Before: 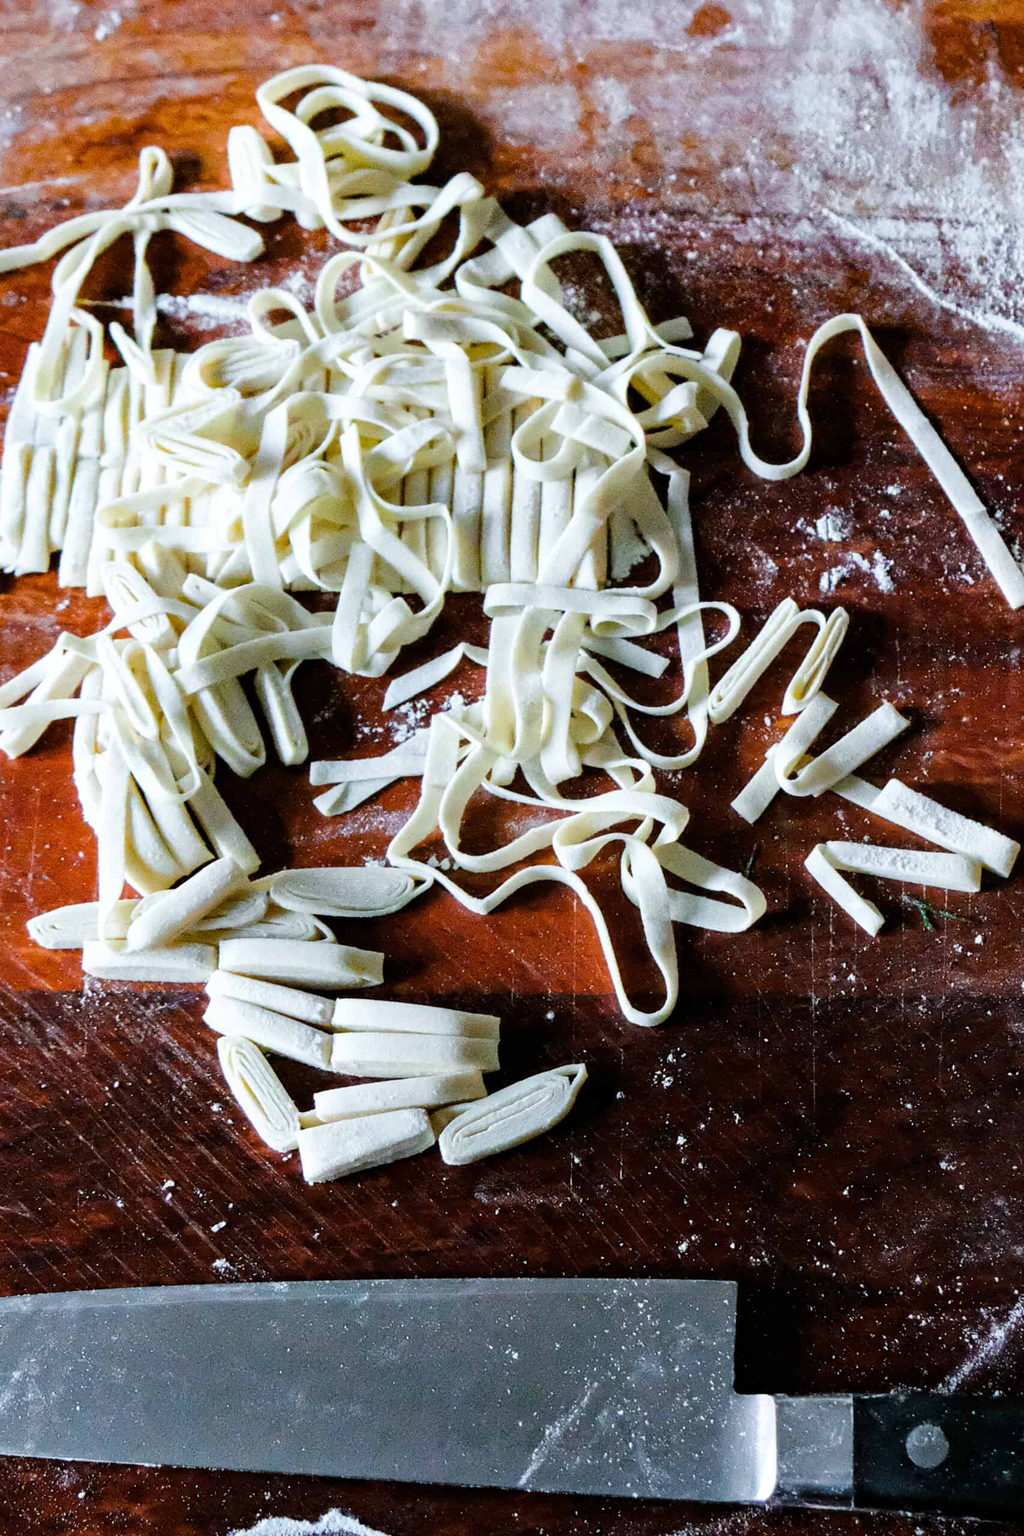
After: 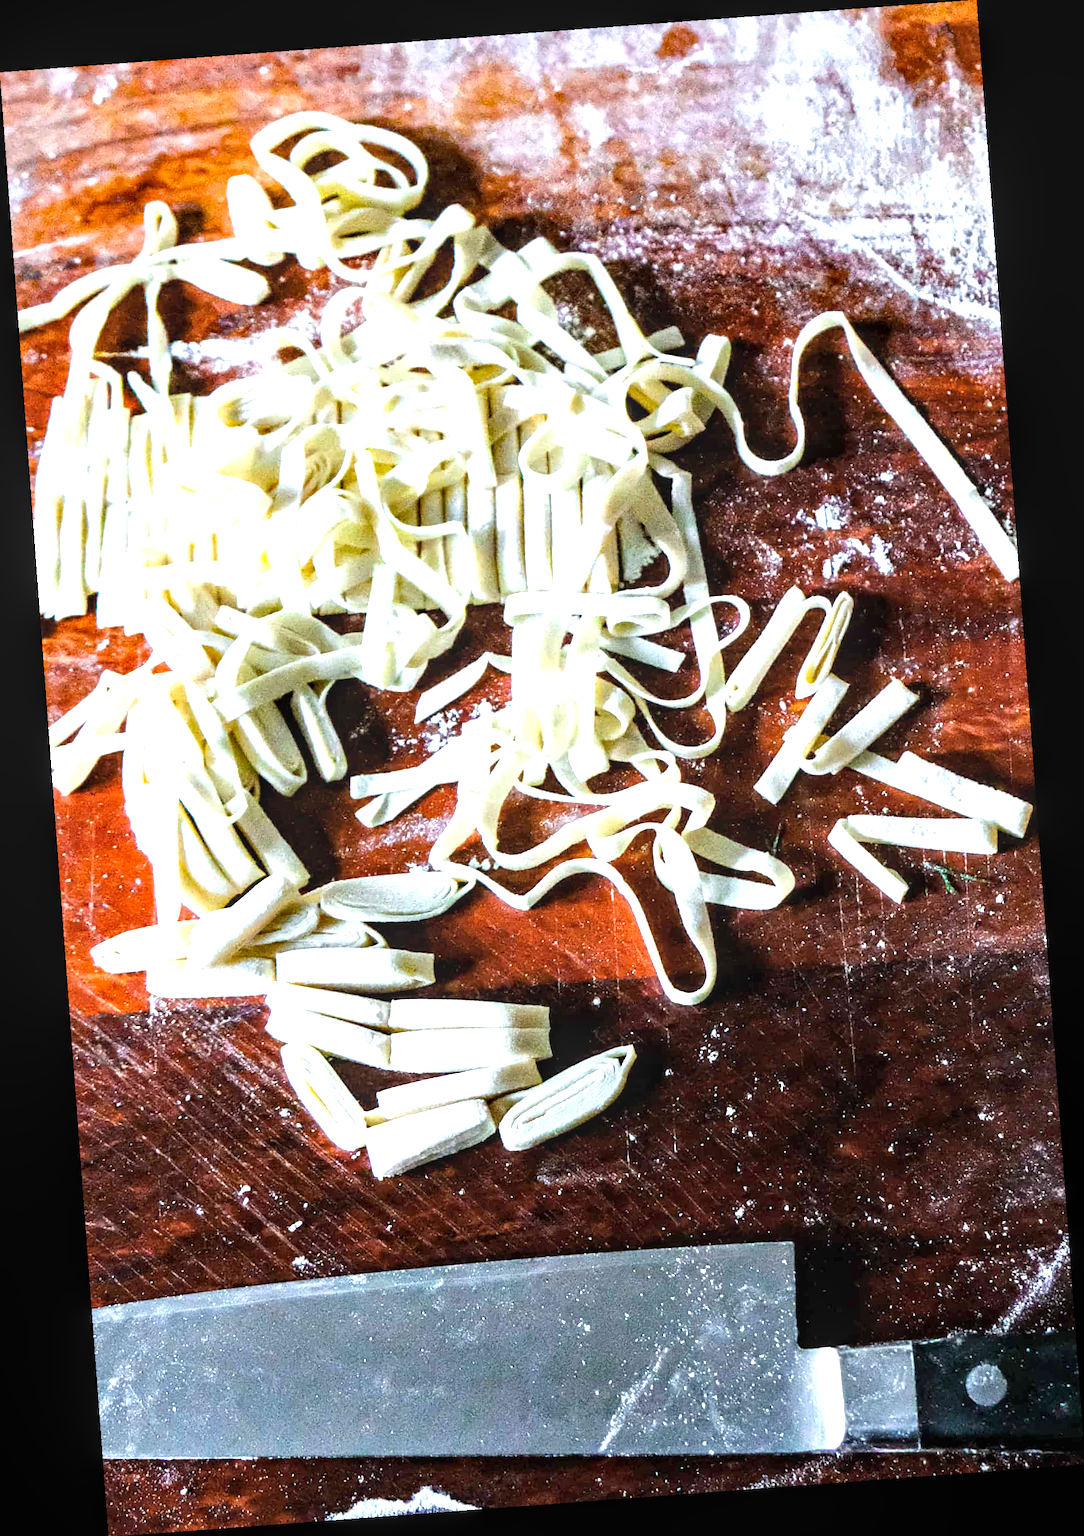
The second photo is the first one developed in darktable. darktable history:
rotate and perspective: rotation -4.25°, automatic cropping off
exposure: exposure 1.16 EV, compensate exposure bias true, compensate highlight preservation false
local contrast: on, module defaults
